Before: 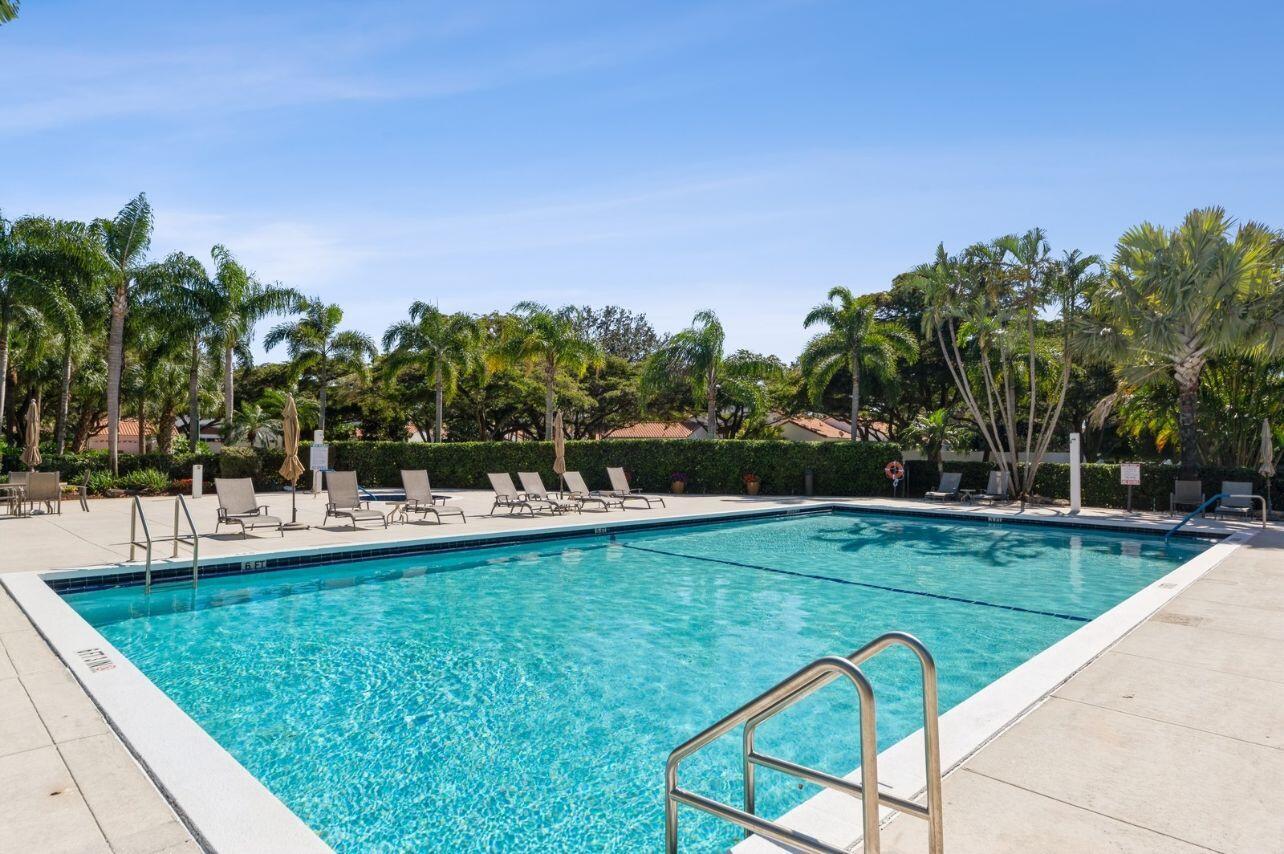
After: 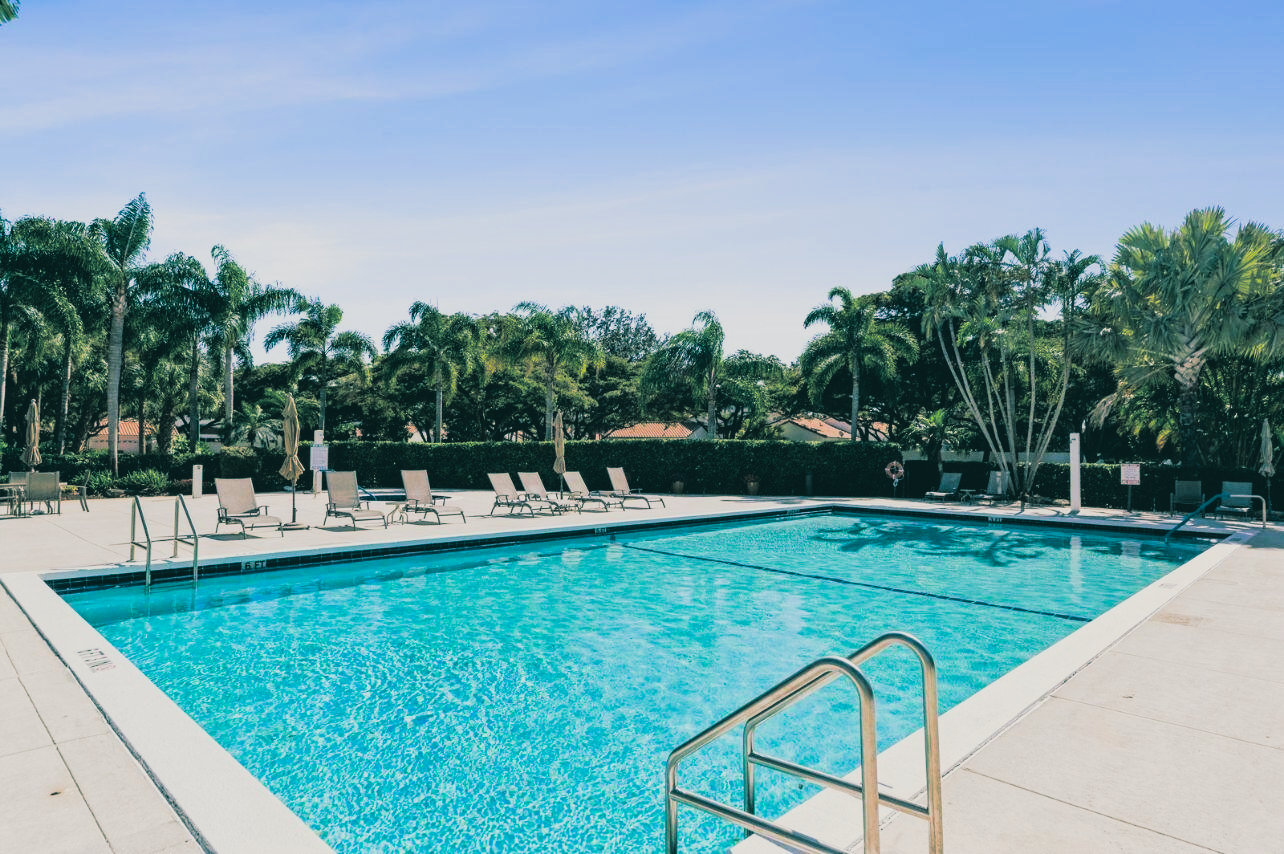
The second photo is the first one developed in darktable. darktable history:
sigmoid: contrast 1.8
split-toning: shadows › hue 186.43°, highlights › hue 49.29°, compress 30.29%
contrast brightness saturation: contrast -0.1, brightness 0.05, saturation 0.08
